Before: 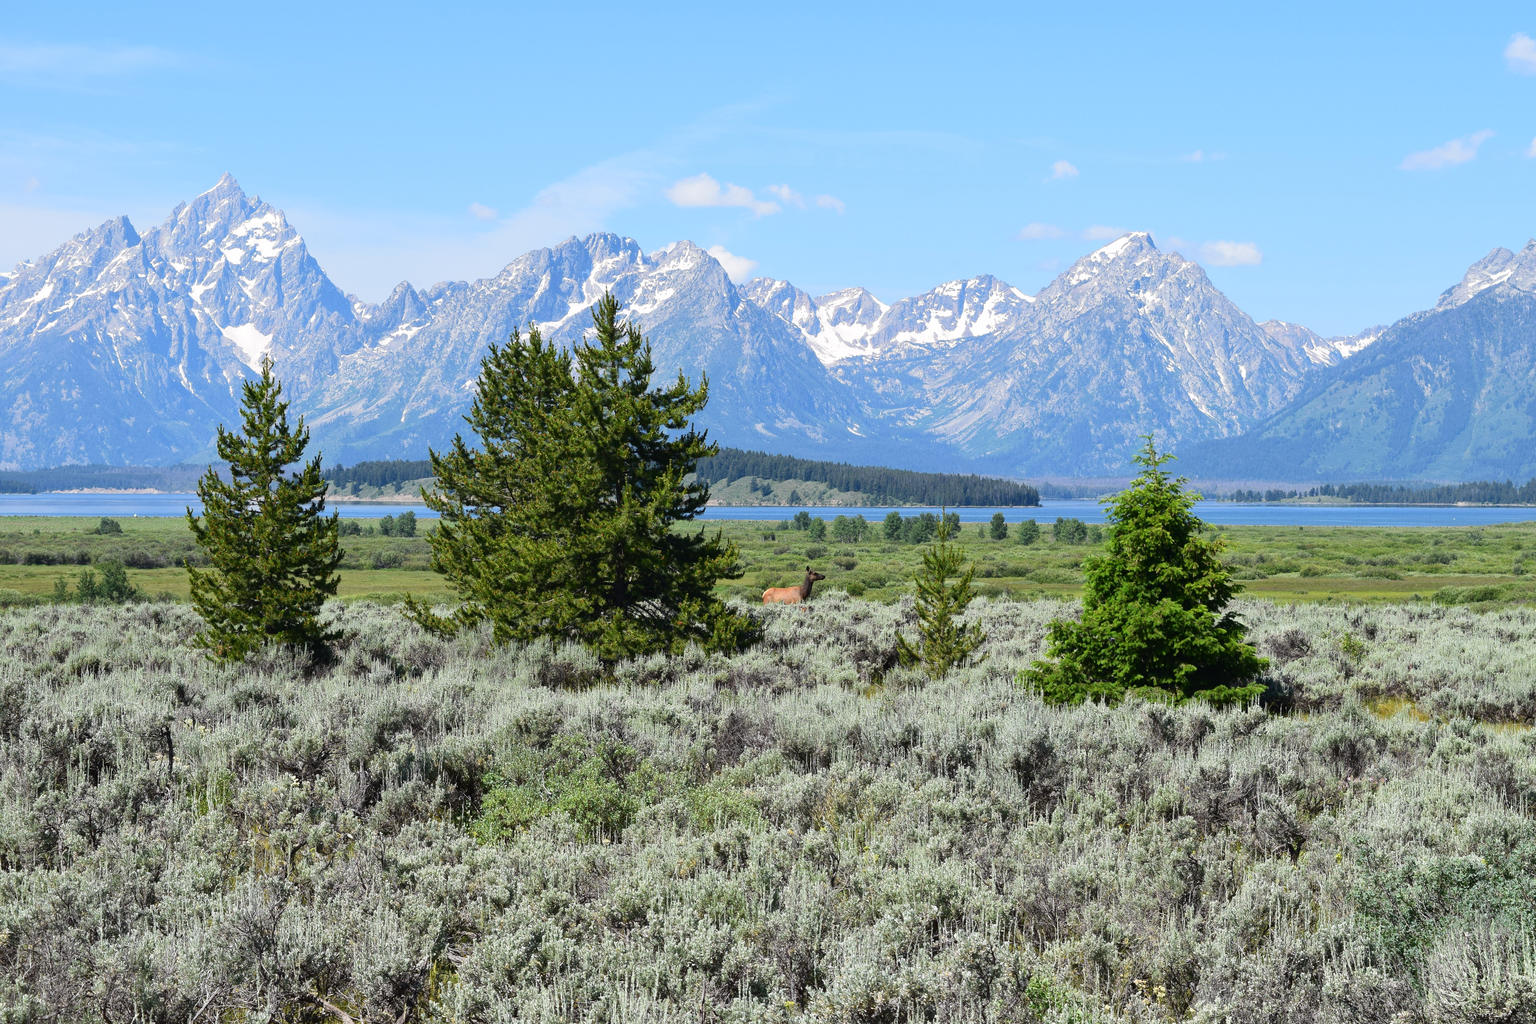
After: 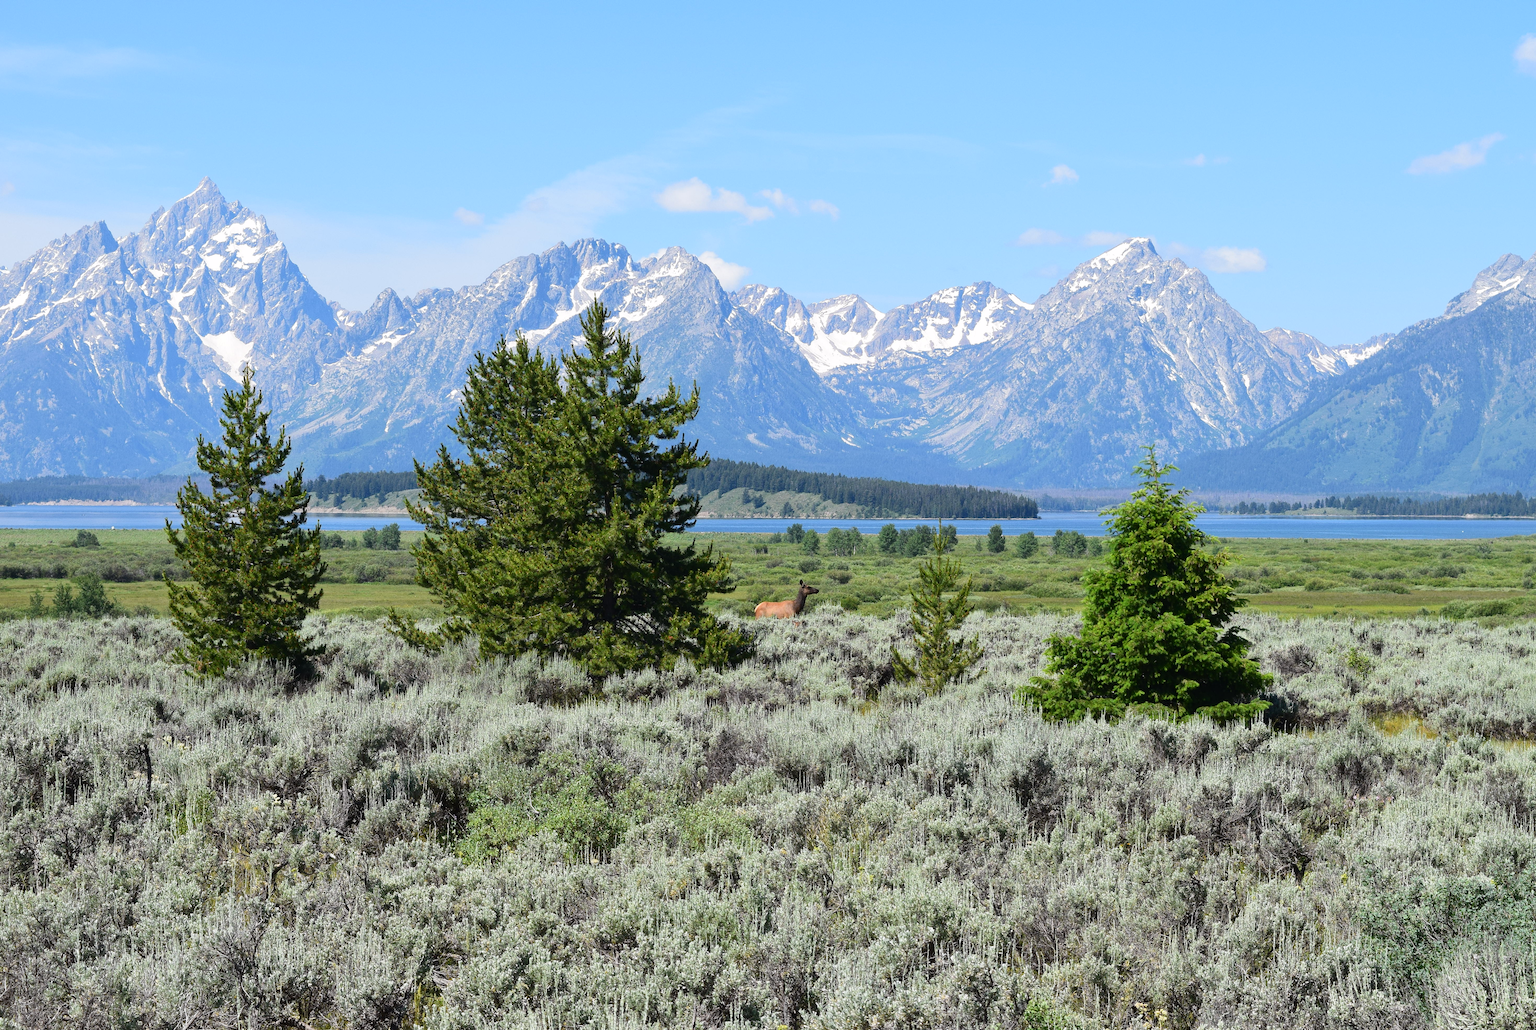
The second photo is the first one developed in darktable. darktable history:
crop and rotate: left 1.675%, right 0.605%, bottom 1.672%
